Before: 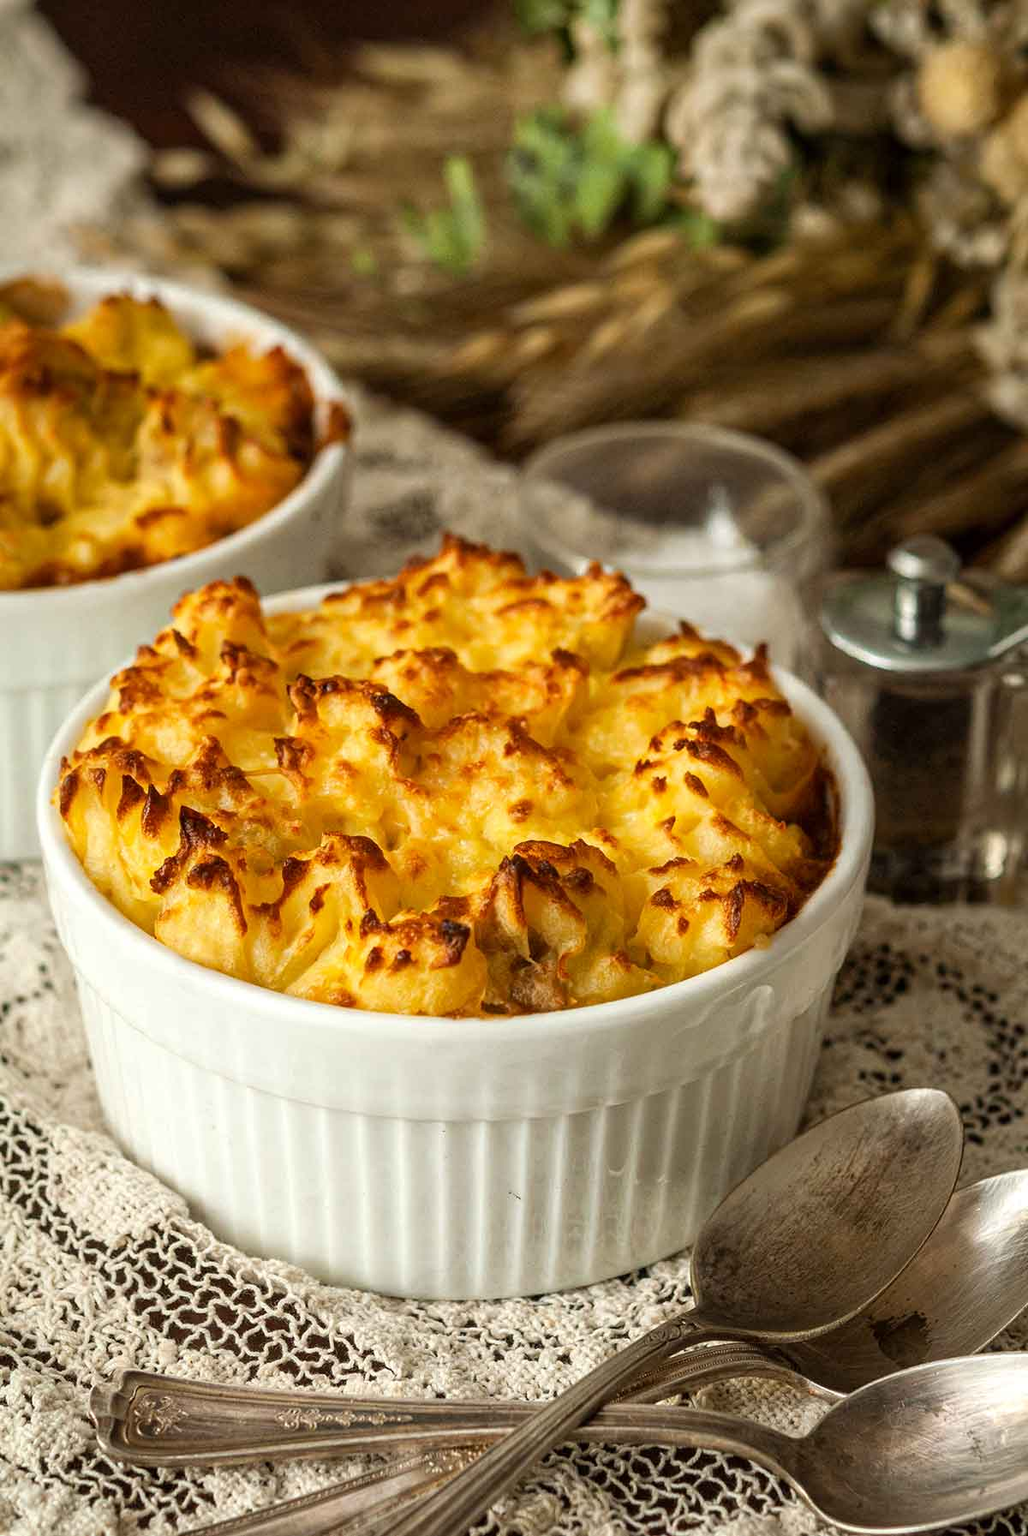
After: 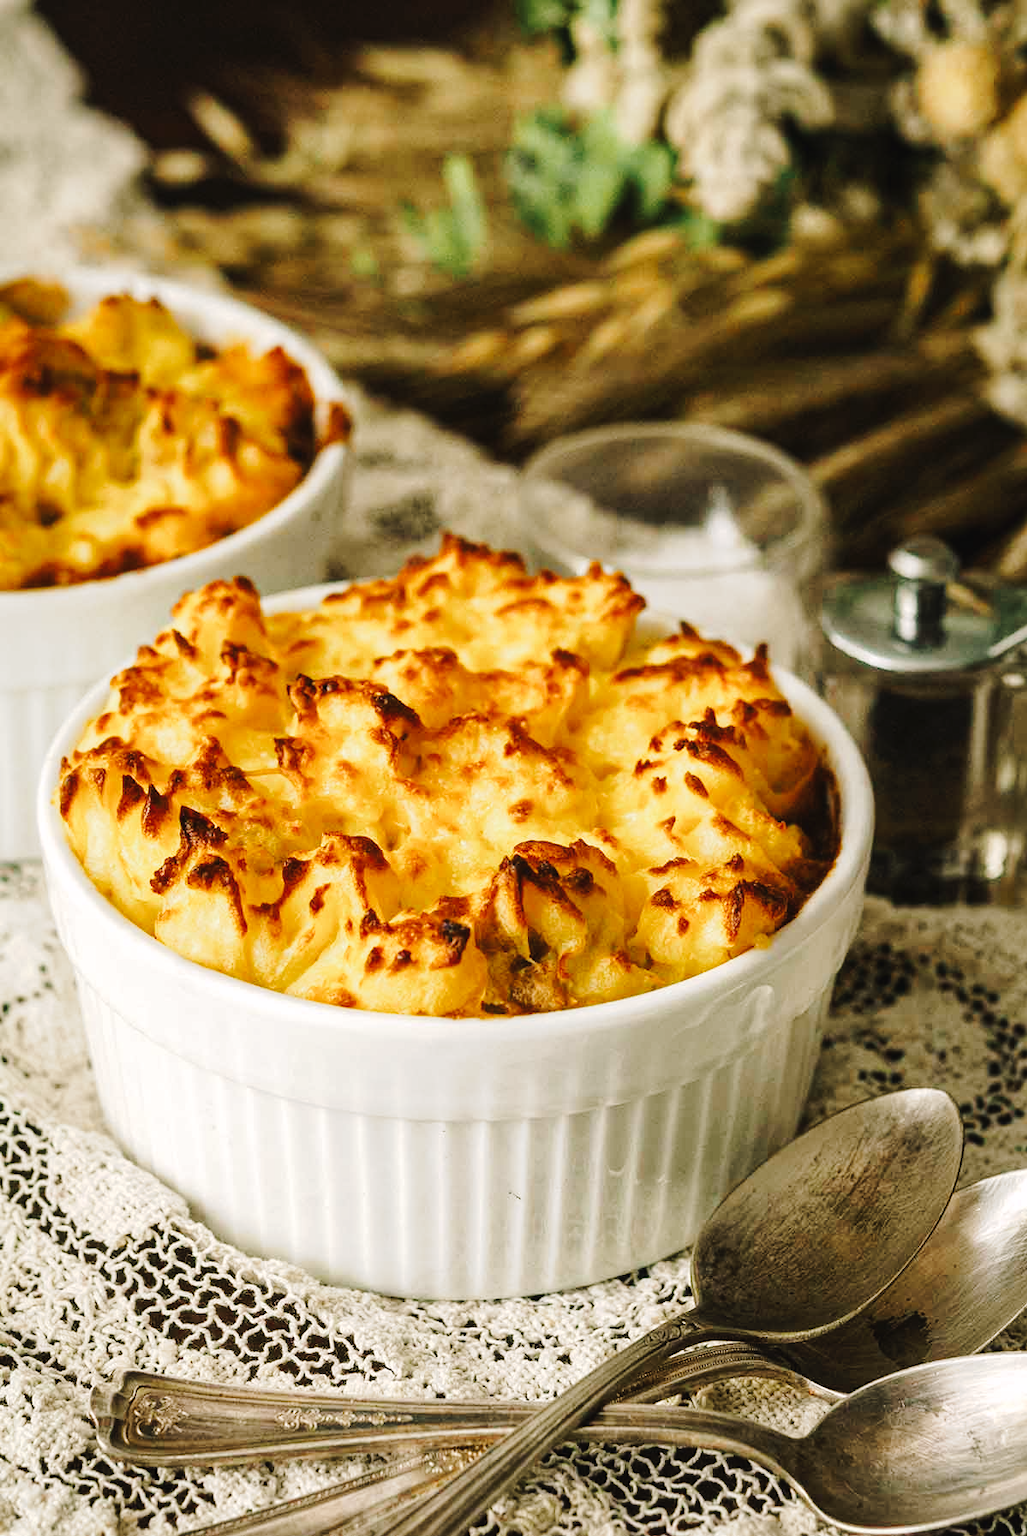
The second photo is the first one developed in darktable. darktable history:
tone curve: curves: ch0 [(0, 0) (0.003, 0.023) (0.011, 0.029) (0.025, 0.037) (0.044, 0.047) (0.069, 0.057) (0.1, 0.075) (0.136, 0.103) (0.177, 0.145) (0.224, 0.193) (0.277, 0.266) (0.335, 0.362) (0.399, 0.473) (0.468, 0.569) (0.543, 0.655) (0.623, 0.73) (0.709, 0.804) (0.801, 0.874) (0.898, 0.924) (1, 1)], preserve colors none
color look up table: target L [96.11, 94.53, 92.42, 85.78, 76.12, 70.35, 59.32, 62, 56.31, 45.79, 38.78, 22.64, 200.62, 91.06, 84.83, 77.73, 73.64, 68.21, 60.73, 55.59, 54.88, 50.63, 46.06, 38.93, 37.35, 31.21, 21.26, 18.01, 0.526, 83.05, 81.04, 61.88, 60.03, 56.92, 57.02, 69.06, 51.38, 46.41, 40.68, 30.6, 32.83, 18.31, 4.95, 77.92, 56.59, 52.61, 54.67, 36.79, 28.16], target a [-12.4, -9.945, -27.49, -32.94, -25.93, -10.01, -38.39, -12.76, -8.133, -25.31, -23.62, -19.36, 0, 1.809, -1.866, 6.75, 31.29, 32.3, 26.91, 50.4, 57.15, 34.96, -3.539, 30.47, 47.01, 3.849, 16.61, 24.1, -0.782, 6.753, 29.17, 16.44, 58.84, 3.626, 19.94, 44.26, 48.17, 47.93, 9.705, 27.43, 39.32, 23.46, 11.27, -23.08, -3.056, -21.65, -26.77, -10.66, 3.255], target b [34.14, 16.61, 34.67, 22.07, 8.691, 1.33, 30.23, 43.75, 24.74, 14.18, 23.02, 12.61, 0, 30.33, 60.13, 3.947, 11.81, 37.87, 50.02, 52.34, 24.14, 28.8, 37.98, 40.2, 41.5, 4.488, 30.55, 10.41, -0.154, -21.2, -19.98, -49.09, -15.21, -6.804, -23, -36.63, -29.21, -6.42, -57.91, -11.48, -59.58, -40.42, -18.16, -20.94, -39.66, -29.4, -0.425, -15.18, -28.51], num patches 49
